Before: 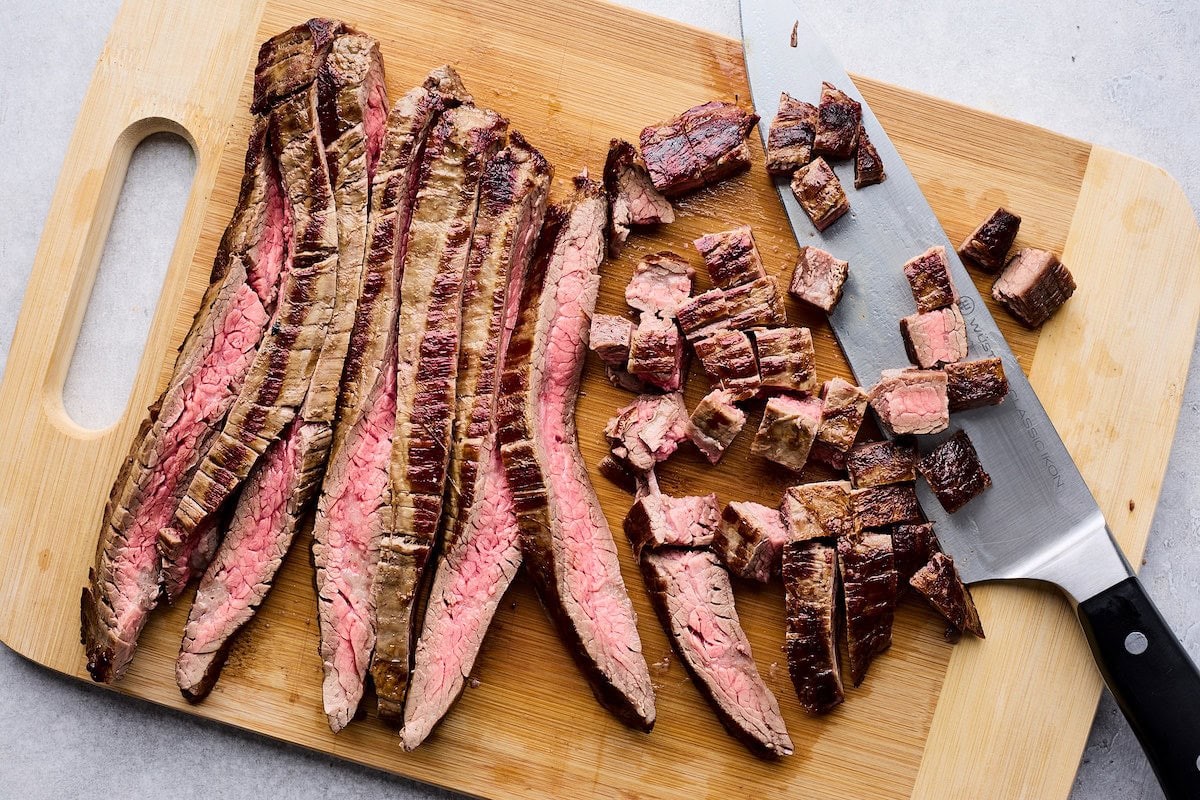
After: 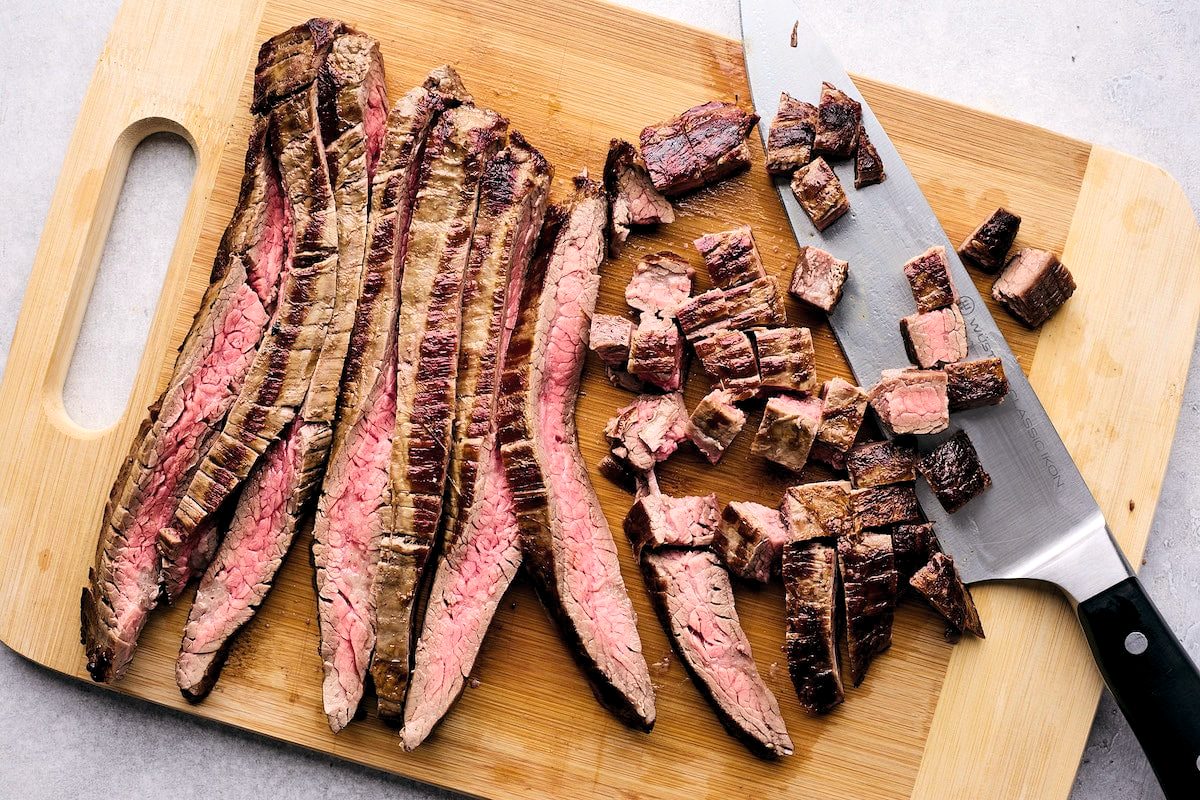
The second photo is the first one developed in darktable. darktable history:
exposure: exposure 0.131 EV, compensate highlight preservation false
levels: levels [0.026, 0.507, 0.987]
color balance: lift [1, 0.998, 1.001, 1.002], gamma [1, 1.02, 1, 0.98], gain [1, 1.02, 1.003, 0.98]
